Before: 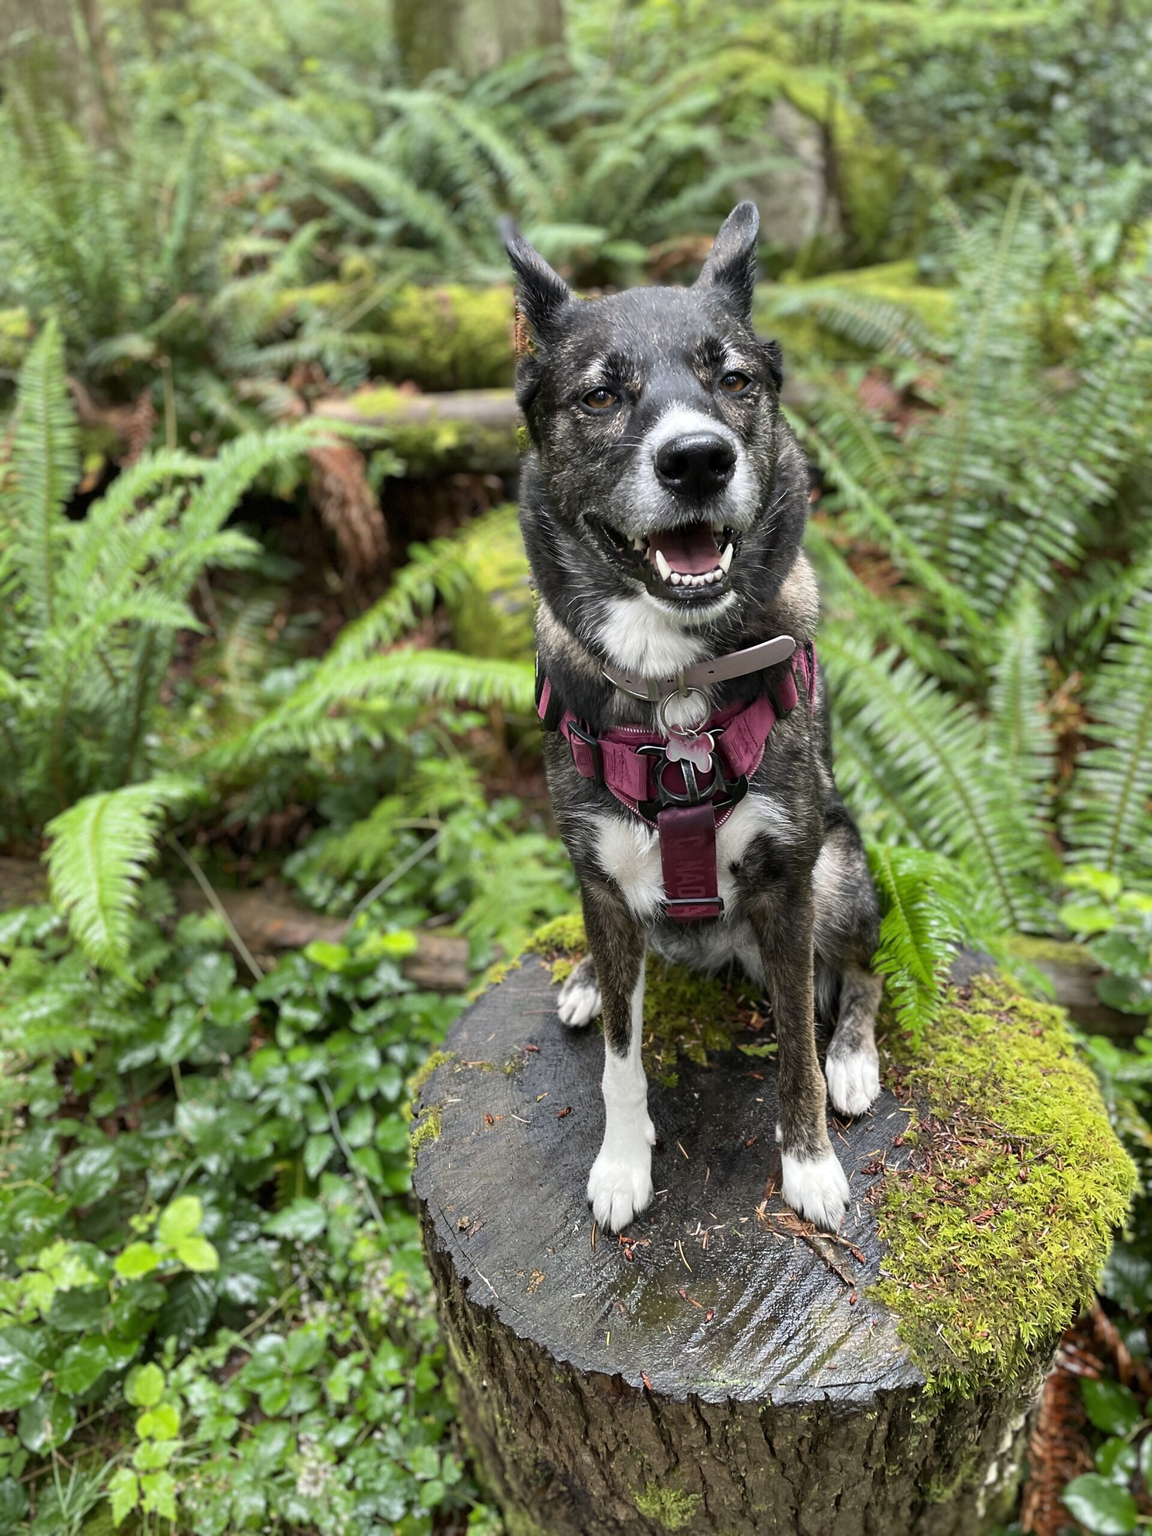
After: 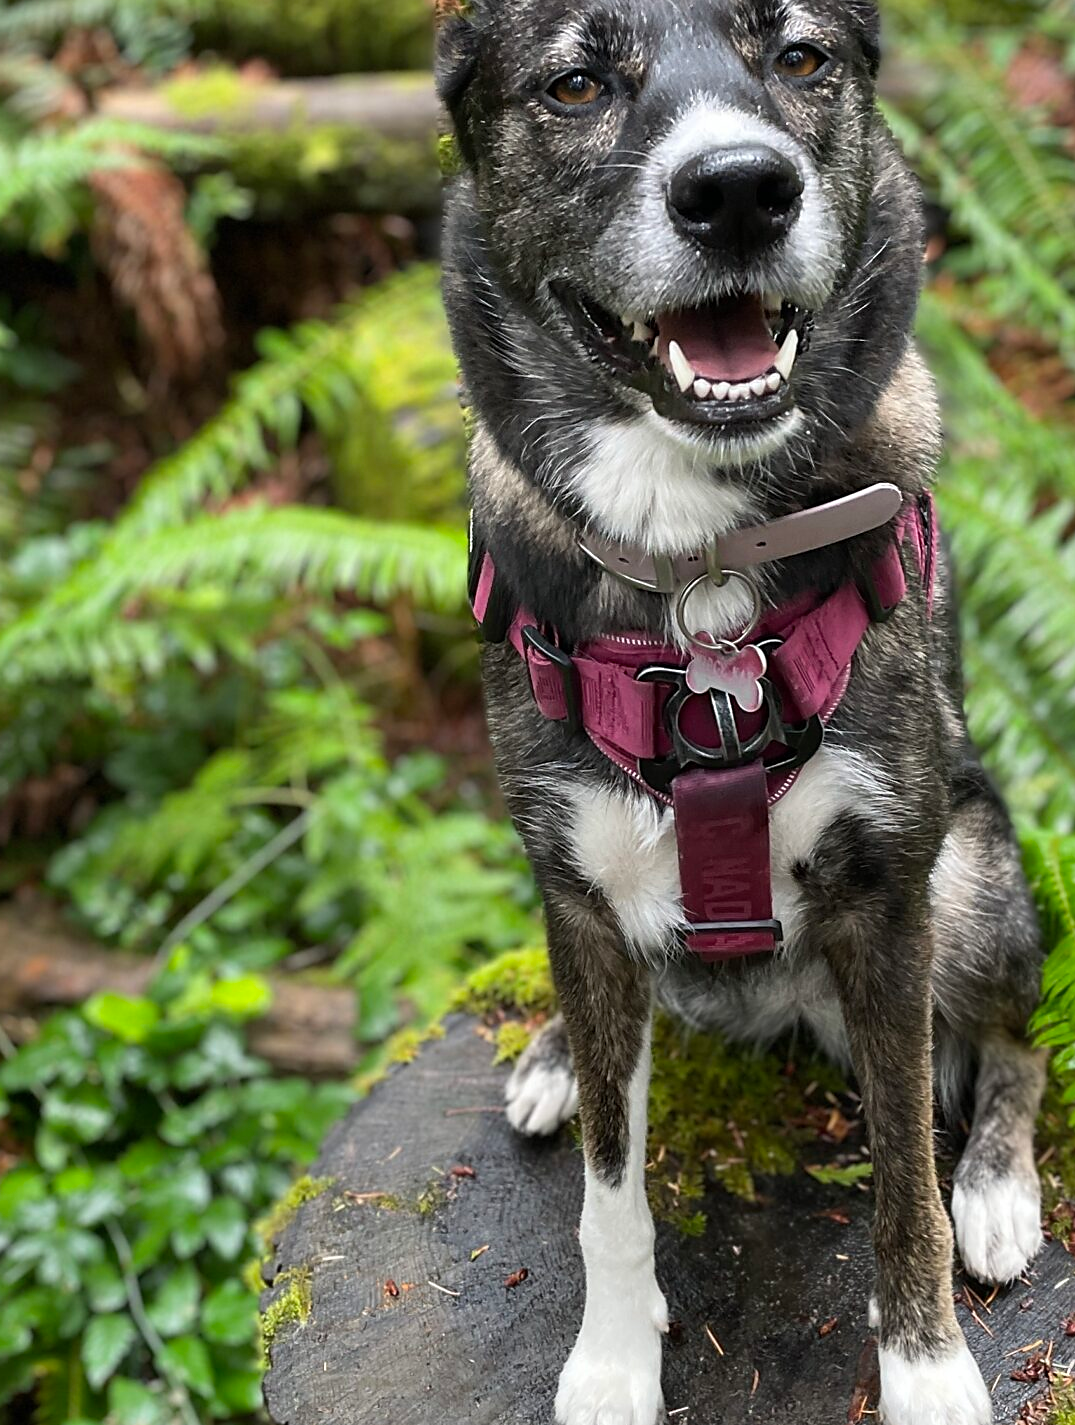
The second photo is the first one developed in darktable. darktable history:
crop and rotate: left 22.095%, top 22.517%, right 21.892%, bottom 21.791%
sharpen: radius 1.815, amount 0.402, threshold 1.488
